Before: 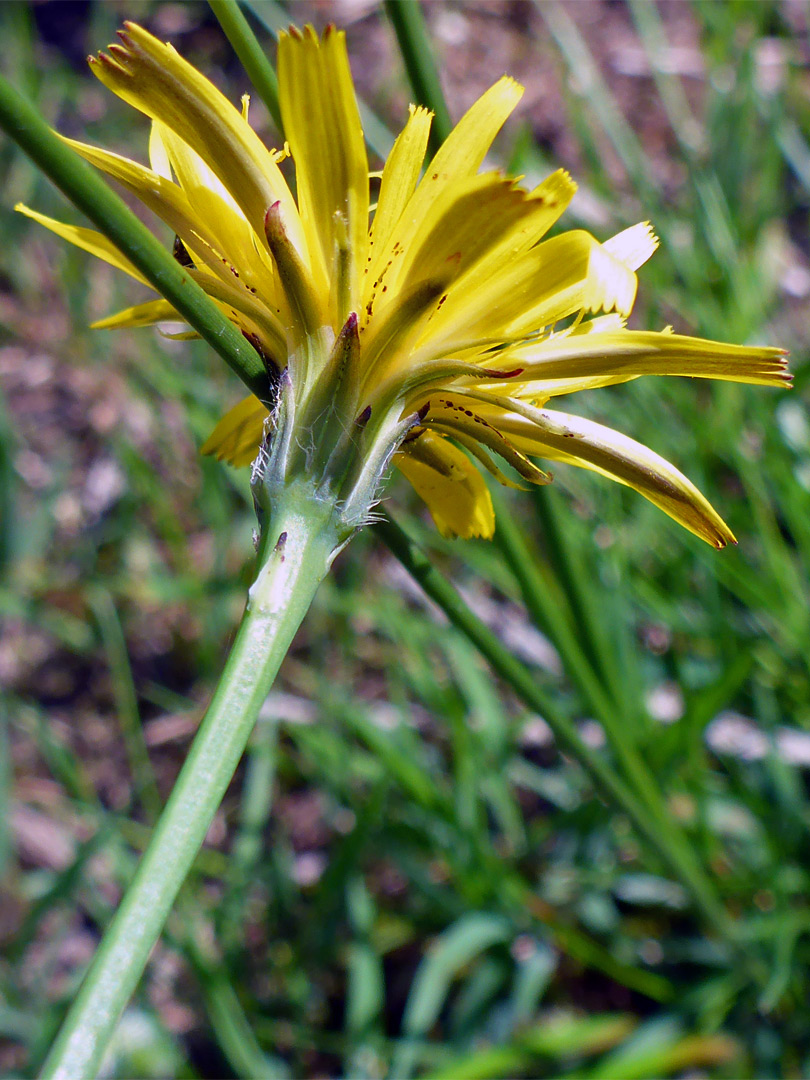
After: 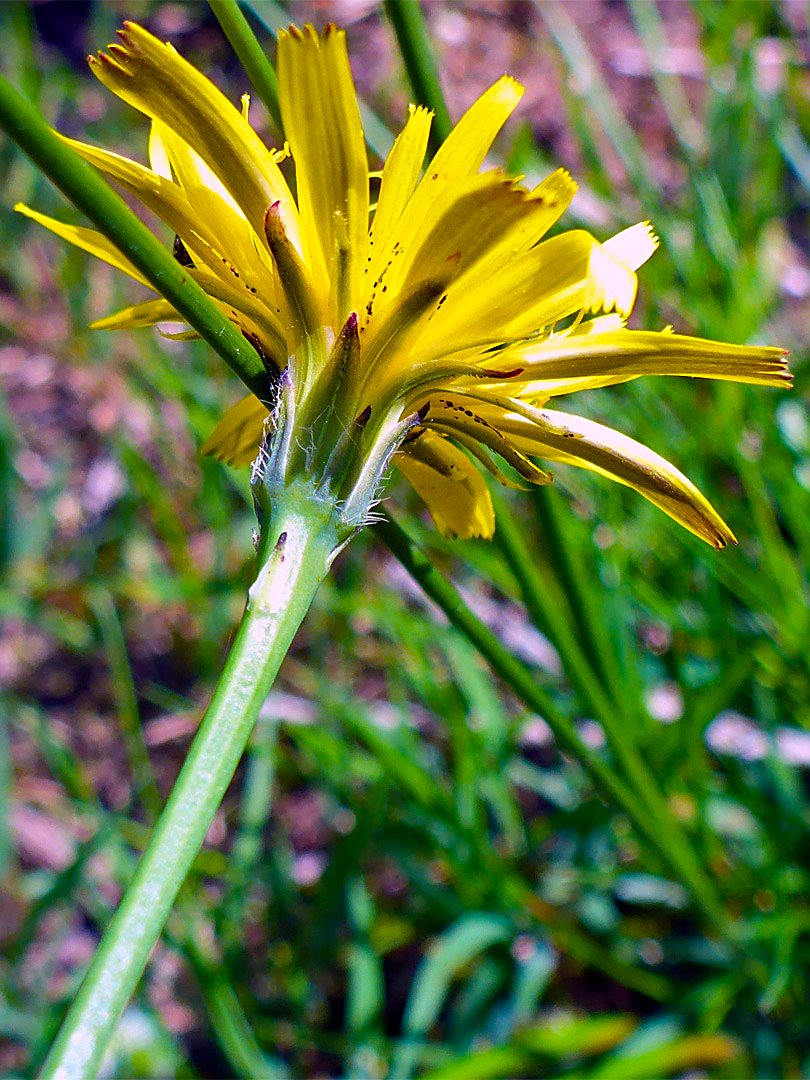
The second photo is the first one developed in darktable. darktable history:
color balance rgb: highlights gain › chroma 1.486%, highlights gain › hue 306.39°, perceptual saturation grading › global saturation 25.392%, perceptual brilliance grading › highlights 5.834%, perceptual brilliance grading › mid-tones 16.3%, perceptual brilliance grading › shadows -5.363%, global vibrance 39.942%
sharpen: on, module defaults
